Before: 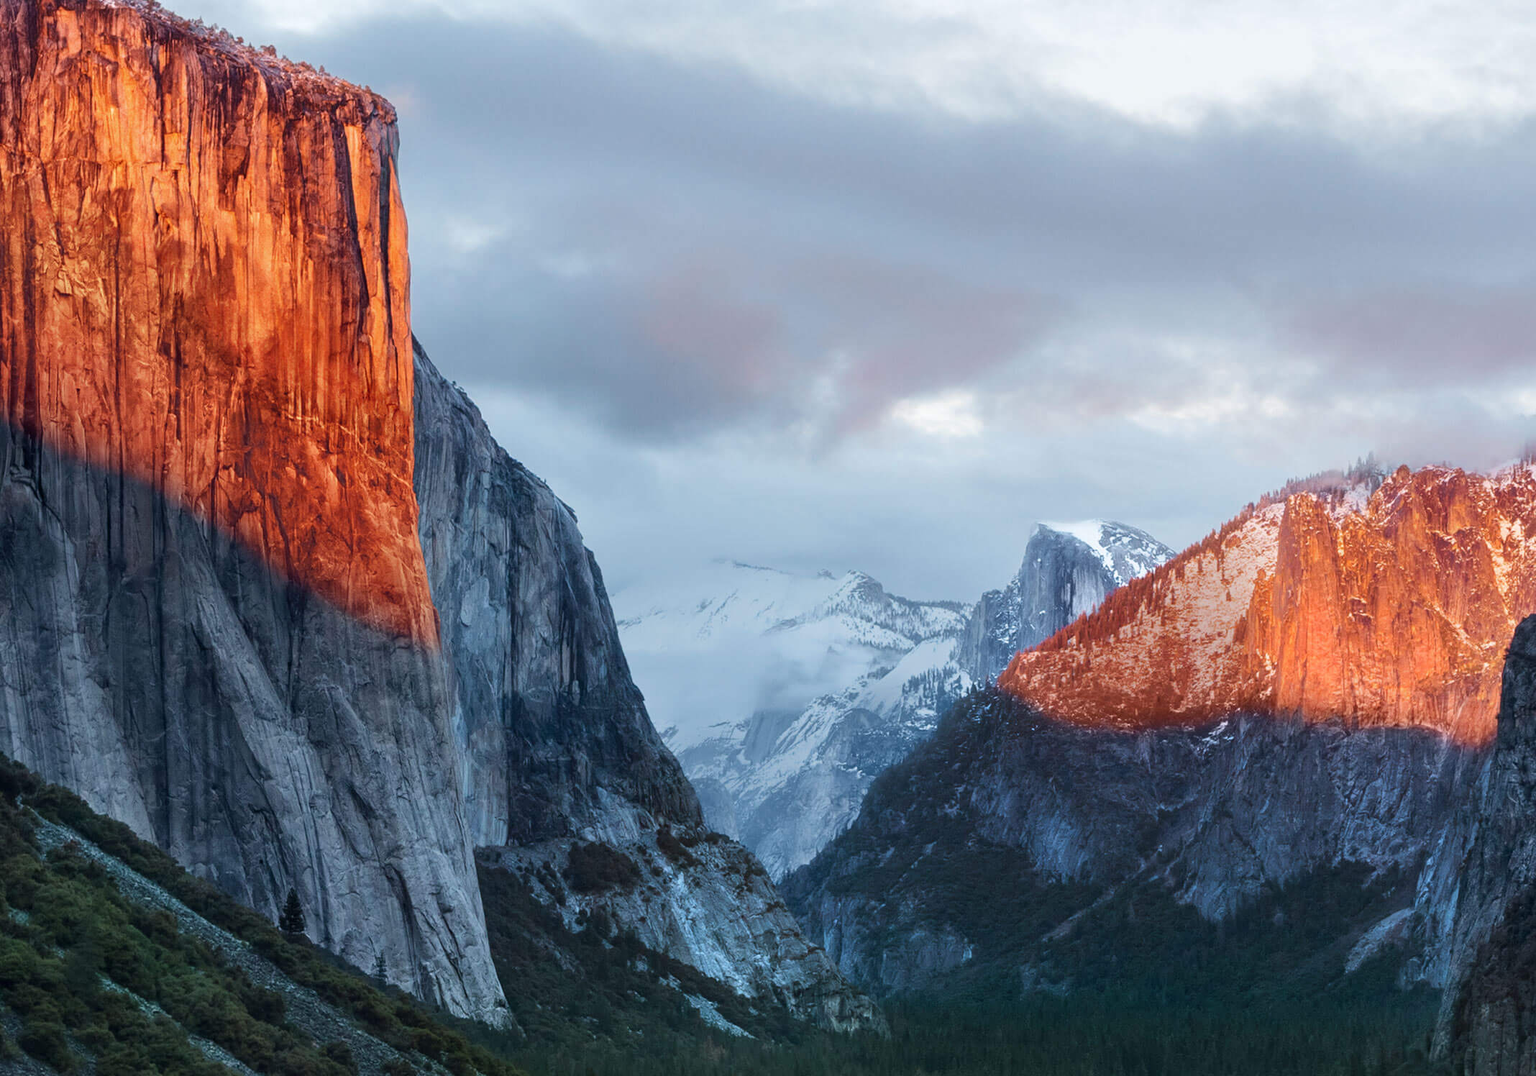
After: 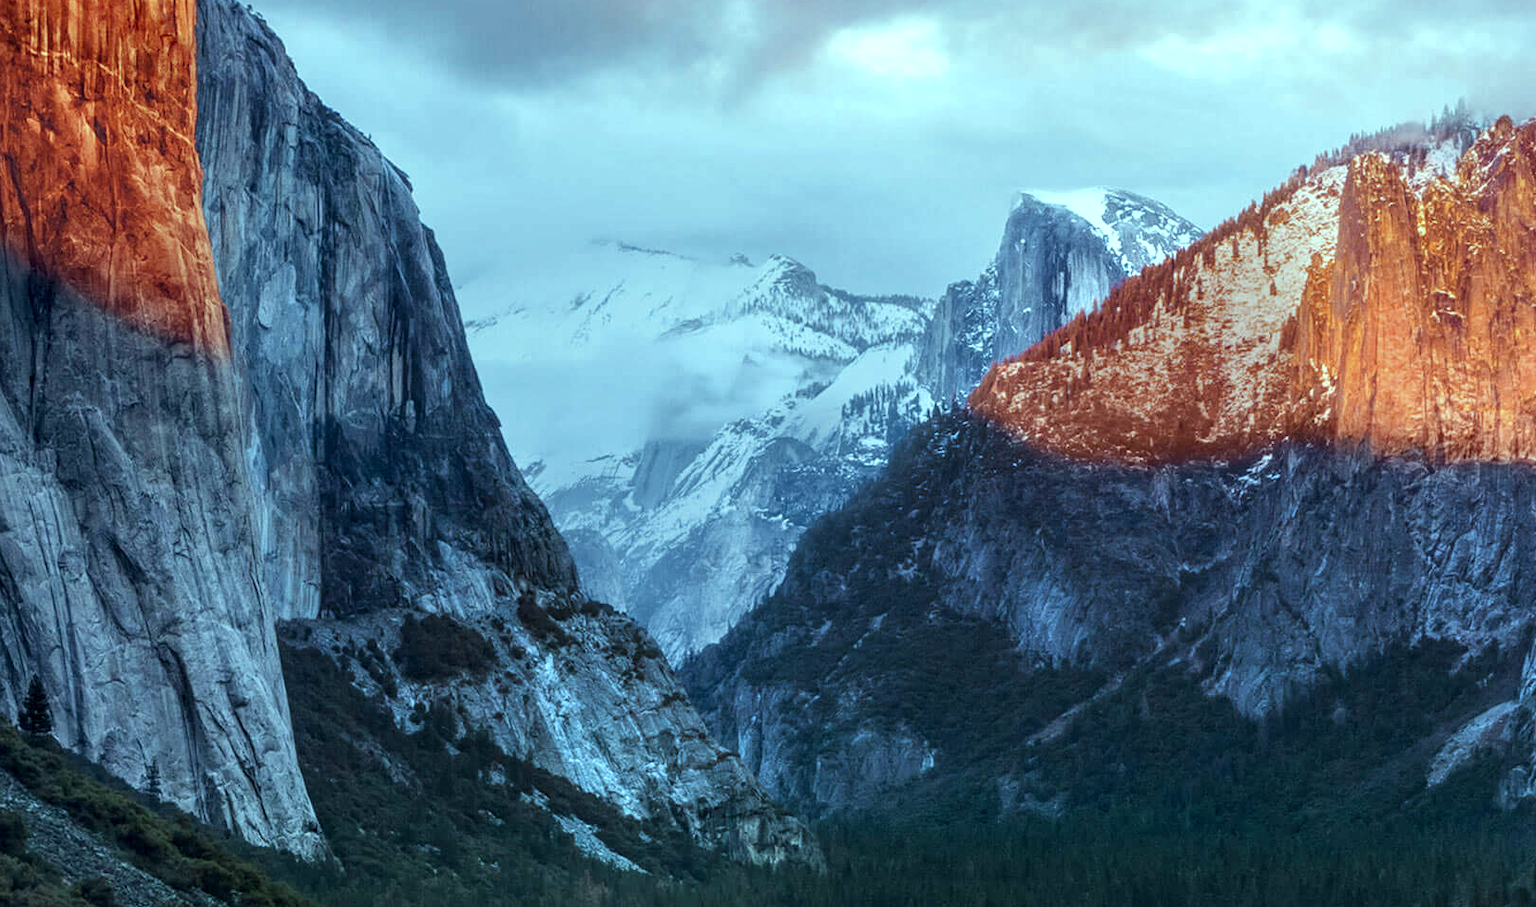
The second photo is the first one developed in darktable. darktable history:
local contrast: detail 130%
color balance: mode lift, gamma, gain (sRGB), lift [0.997, 0.979, 1.021, 1.011], gamma [1, 1.084, 0.916, 0.998], gain [1, 0.87, 1.13, 1.101], contrast 4.55%, contrast fulcrum 38.24%, output saturation 104.09%
color correction: highlights a* -0.137, highlights b* 0.137
crop and rotate: left 17.299%, top 35.115%, right 7.015%, bottom 1.024%
